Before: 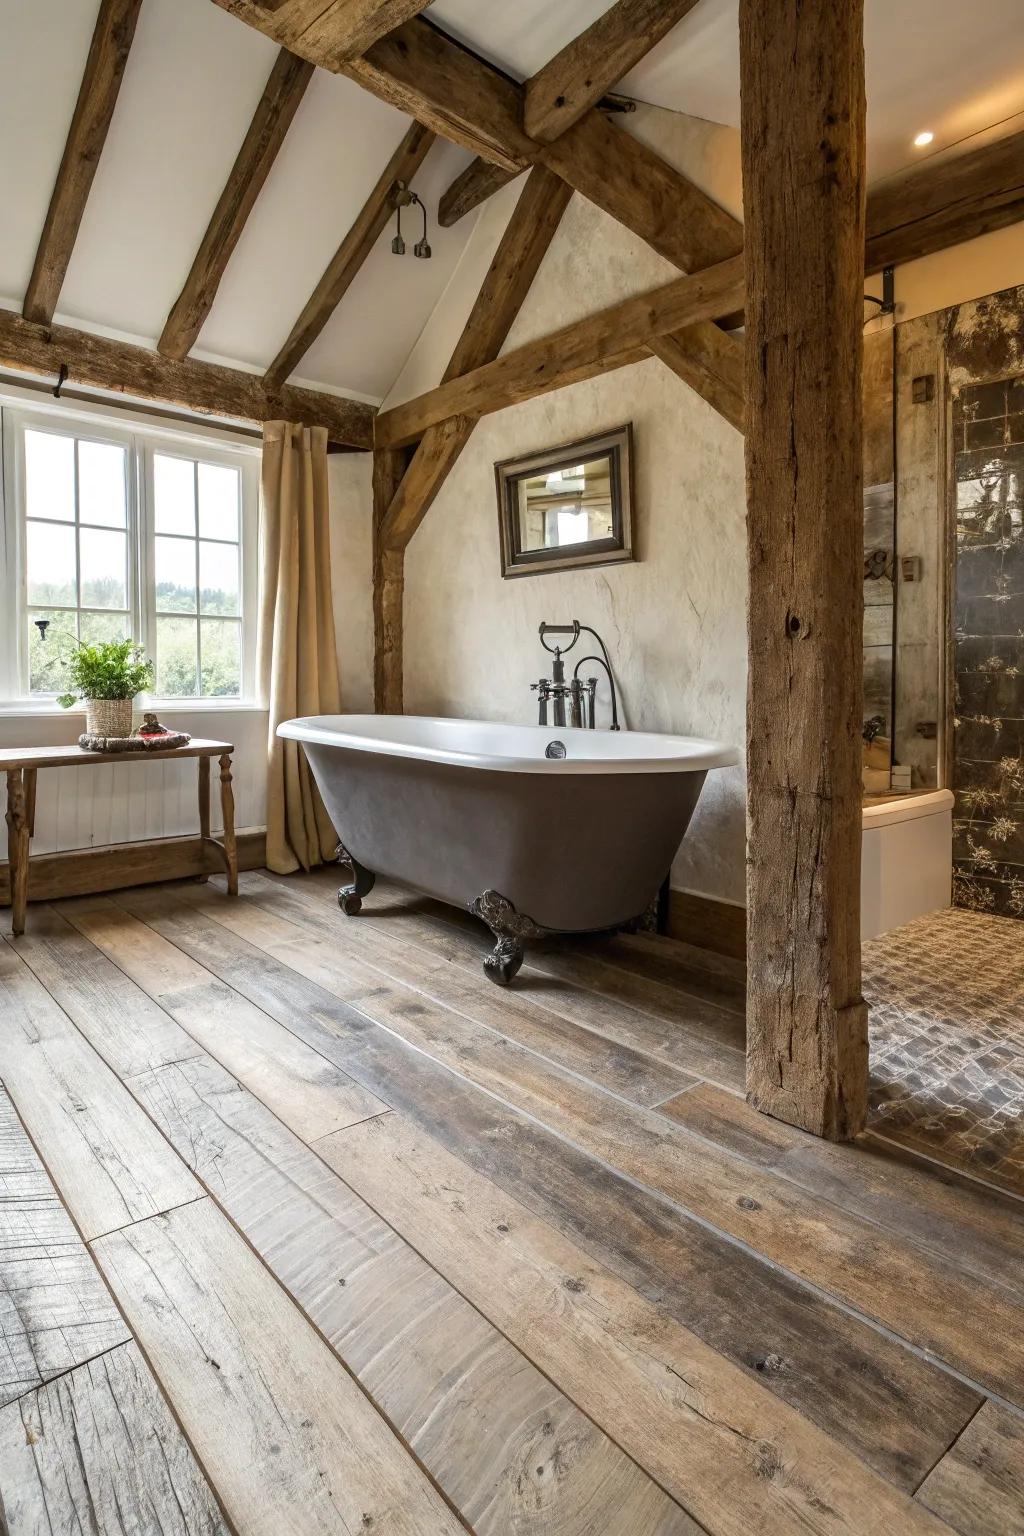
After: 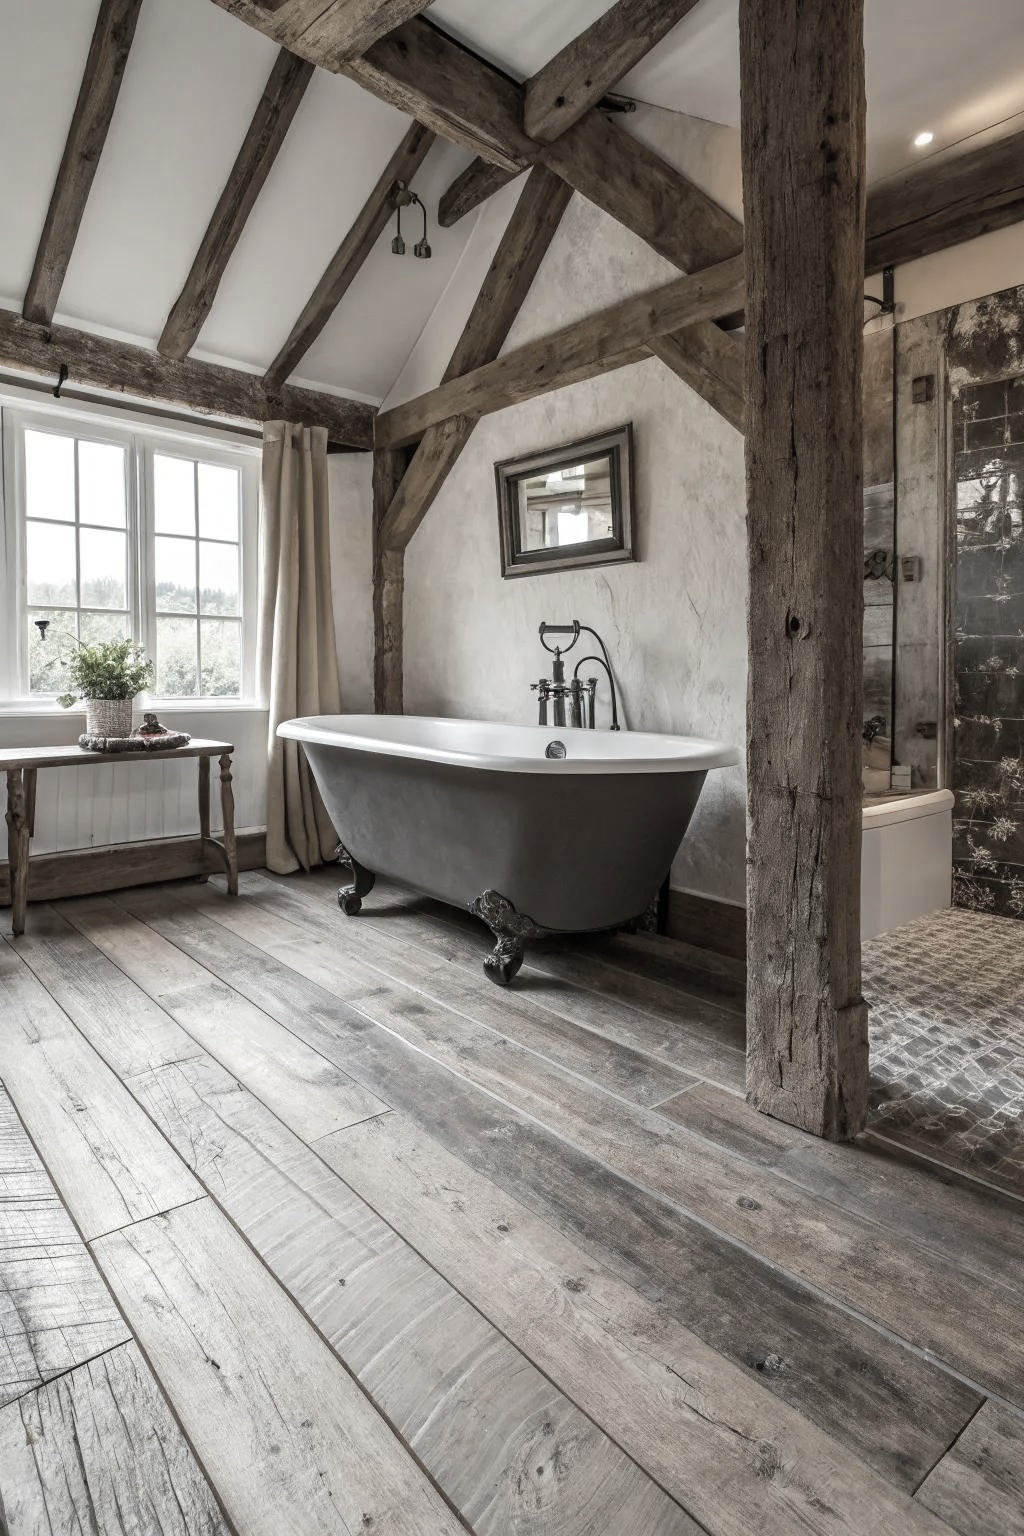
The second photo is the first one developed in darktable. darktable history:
color correction: highlights b* 0.055, saturation 0.325
